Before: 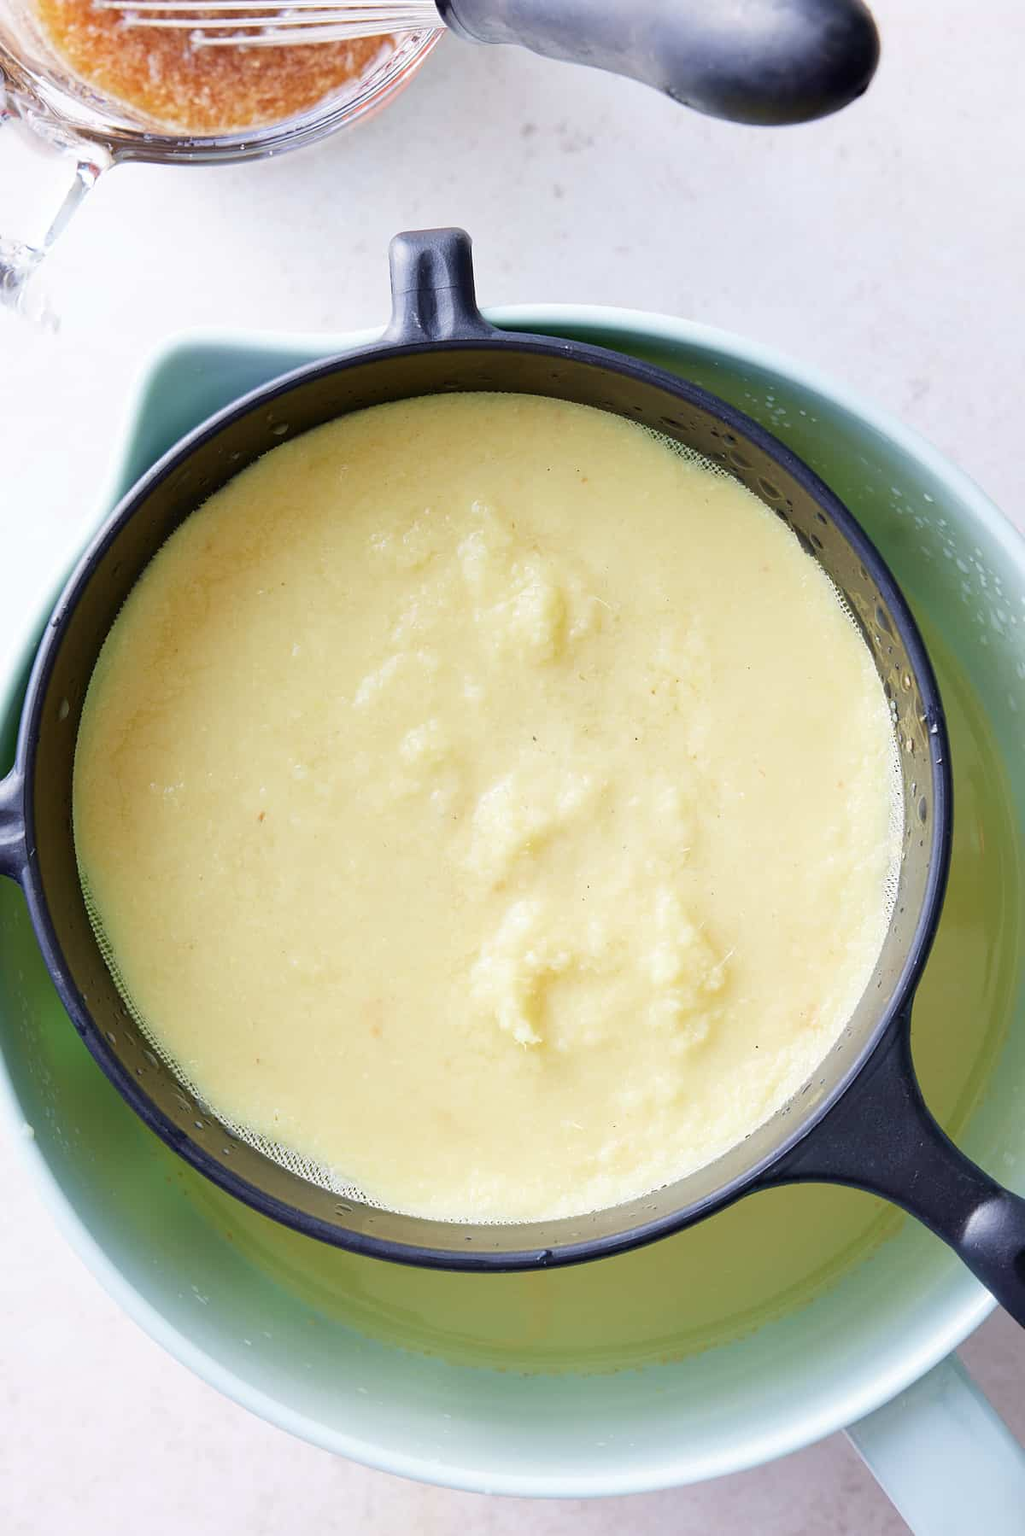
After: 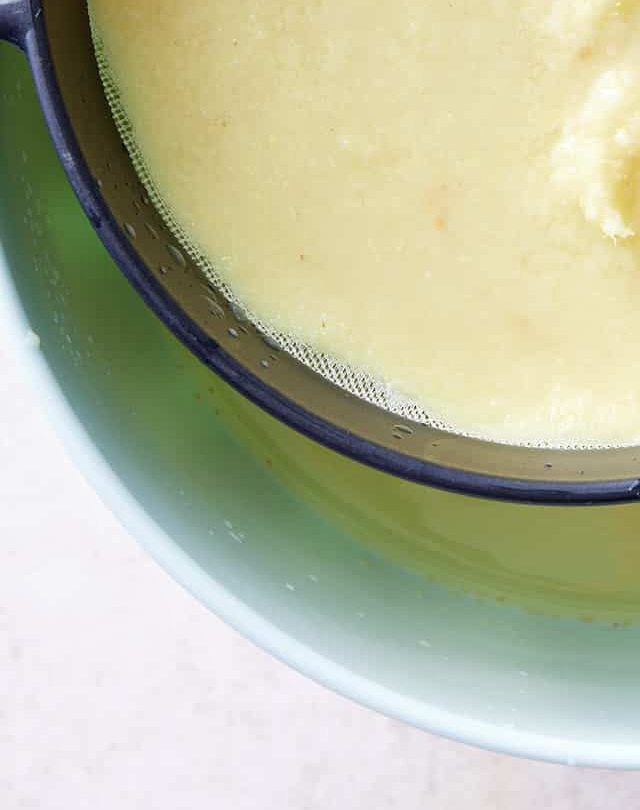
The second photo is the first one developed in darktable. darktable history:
local contrast: highlights 100%, shadows 100%, detail 120%, midtone range 0.2
tone equalizer: on, module defaults
crop and rotate: top 54.778%, right 46.61%, bottom 0.159%
